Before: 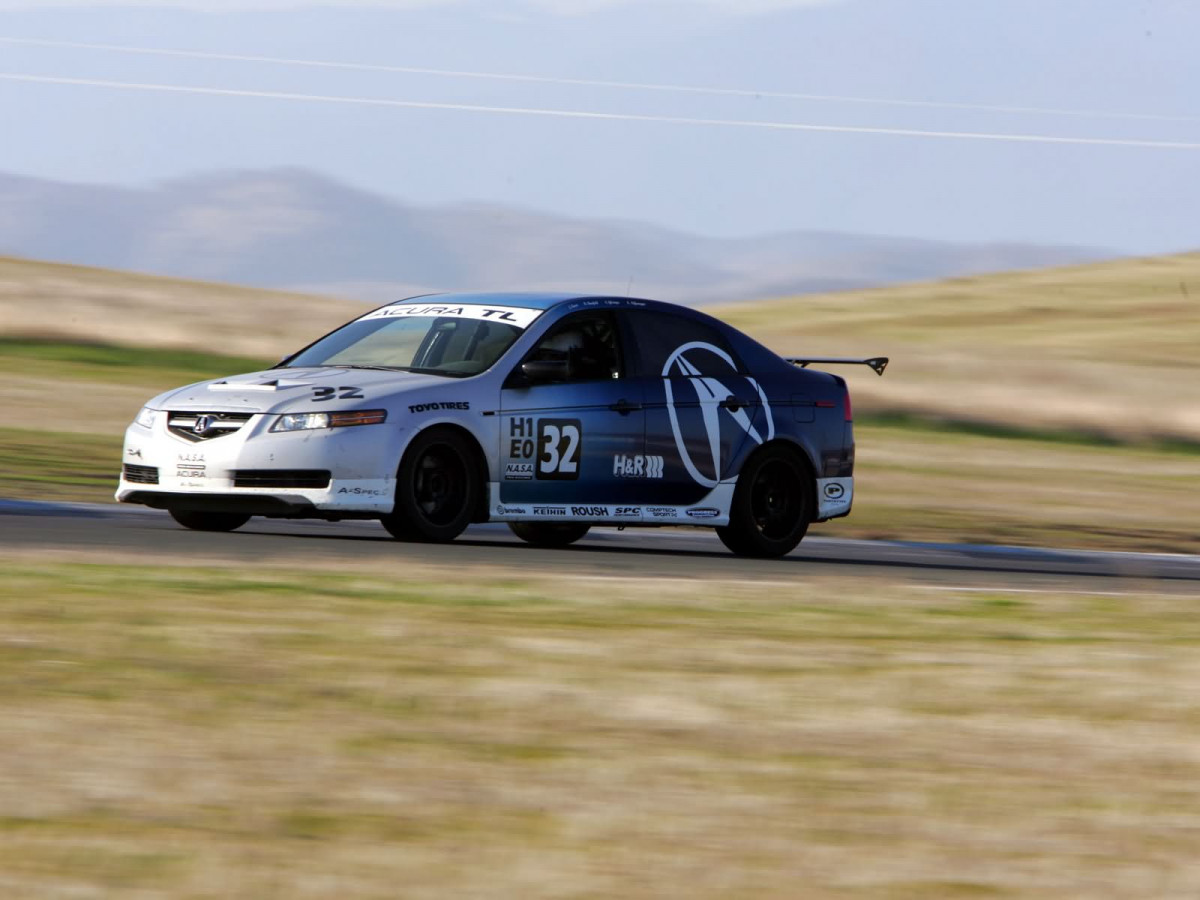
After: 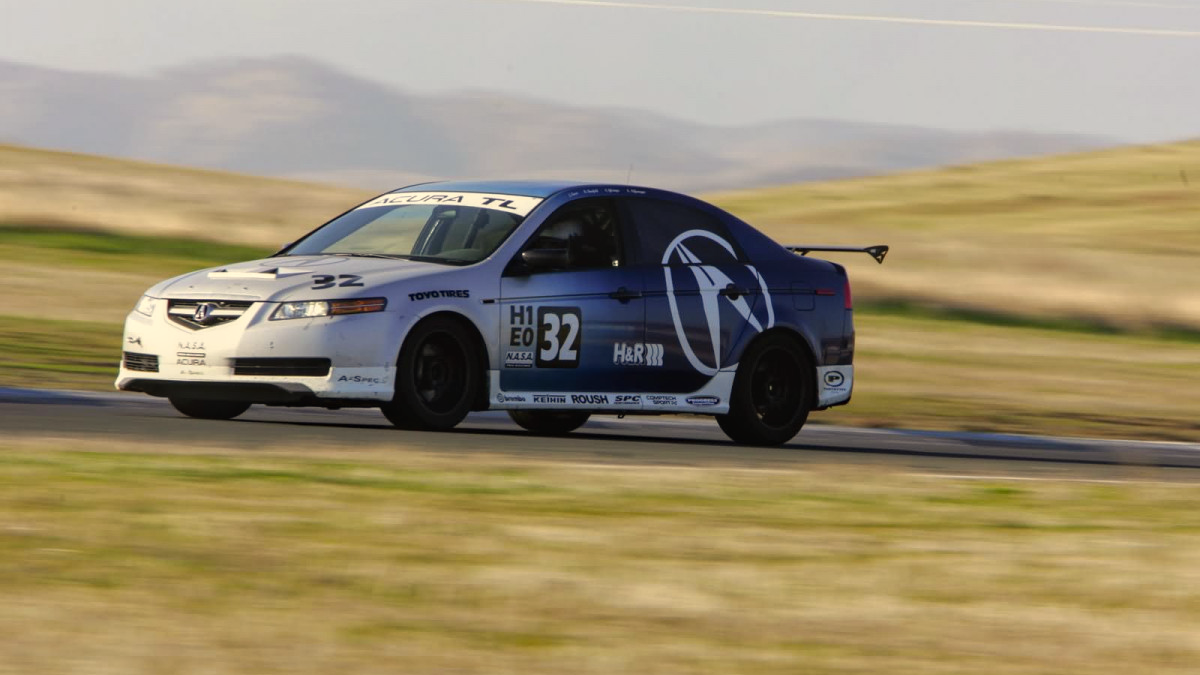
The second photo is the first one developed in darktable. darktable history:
crop and rotate: top 12.5%, bottom 12.5%
local contrast: detail 110%
color correction: highlights a* 1.39, highlights b* 17.83
